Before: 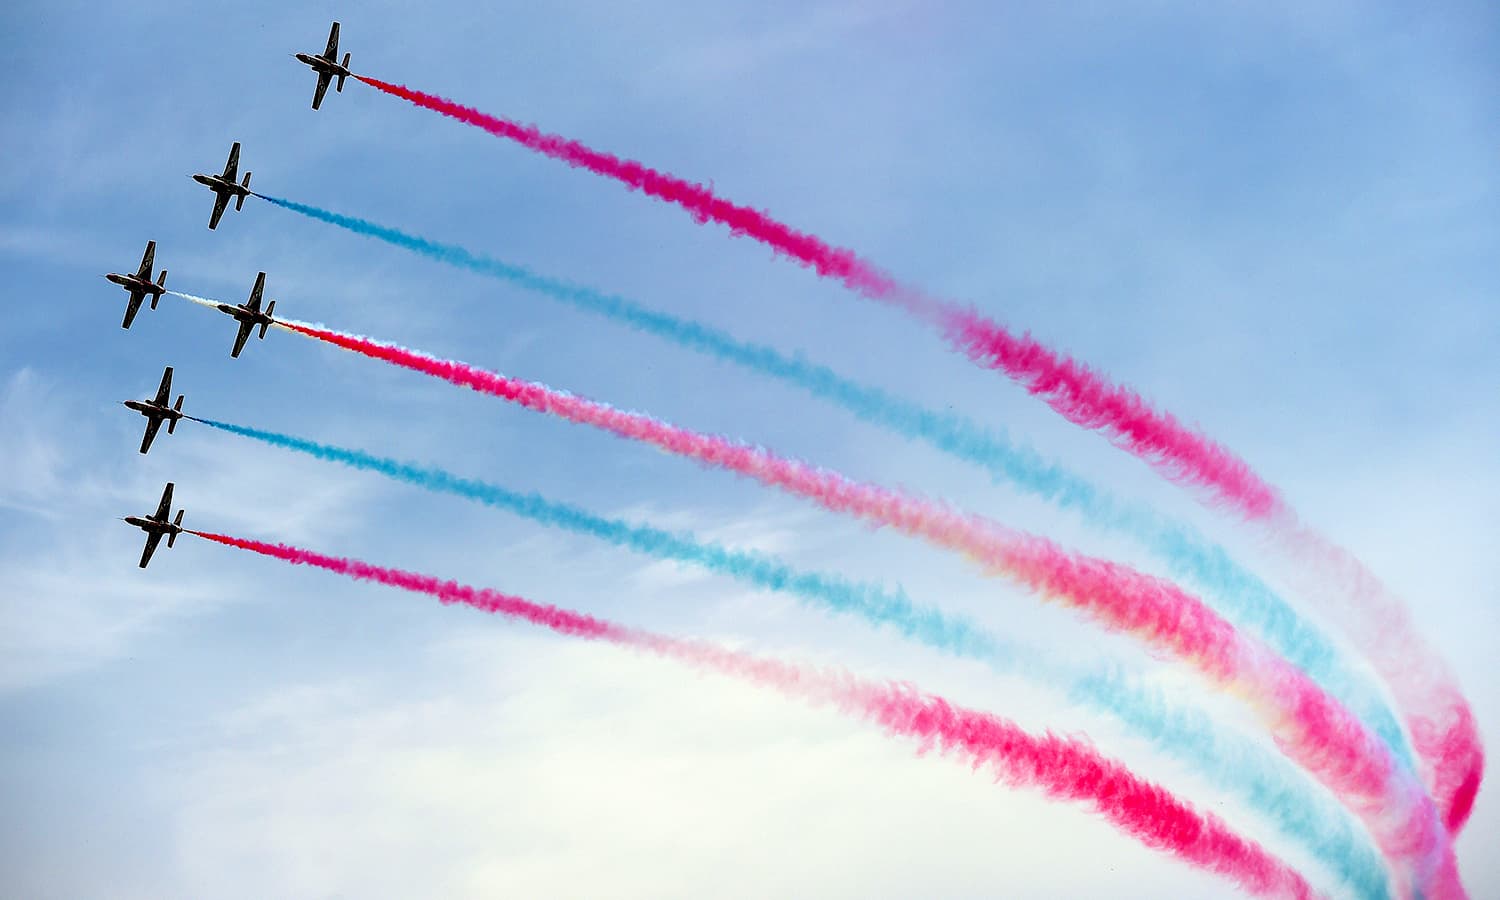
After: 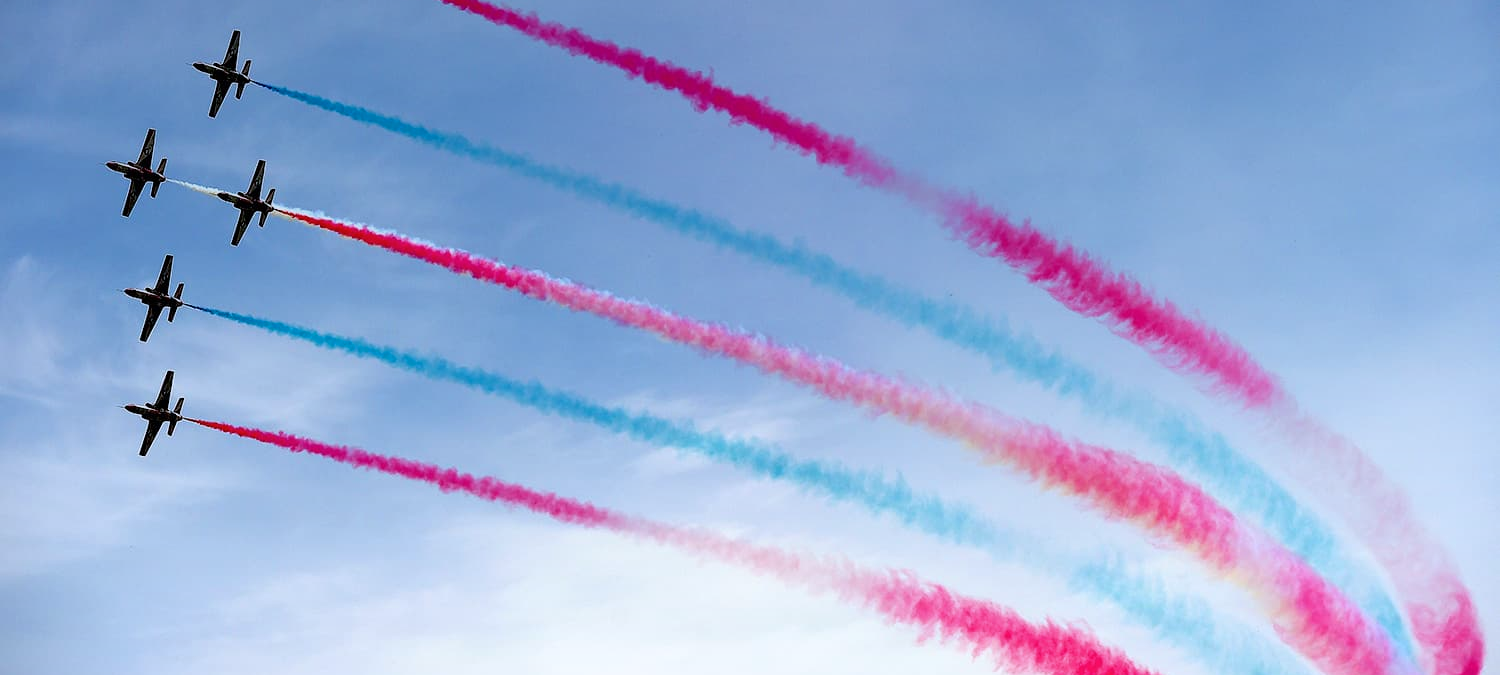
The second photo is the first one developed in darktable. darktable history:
color calibration: illuminant as shot in camera, x 0.358, y 0.373, temperature 4628.91 K
crop and rotate: top 12.5%, bottom 12.5%
graduated density: on, module defaults
